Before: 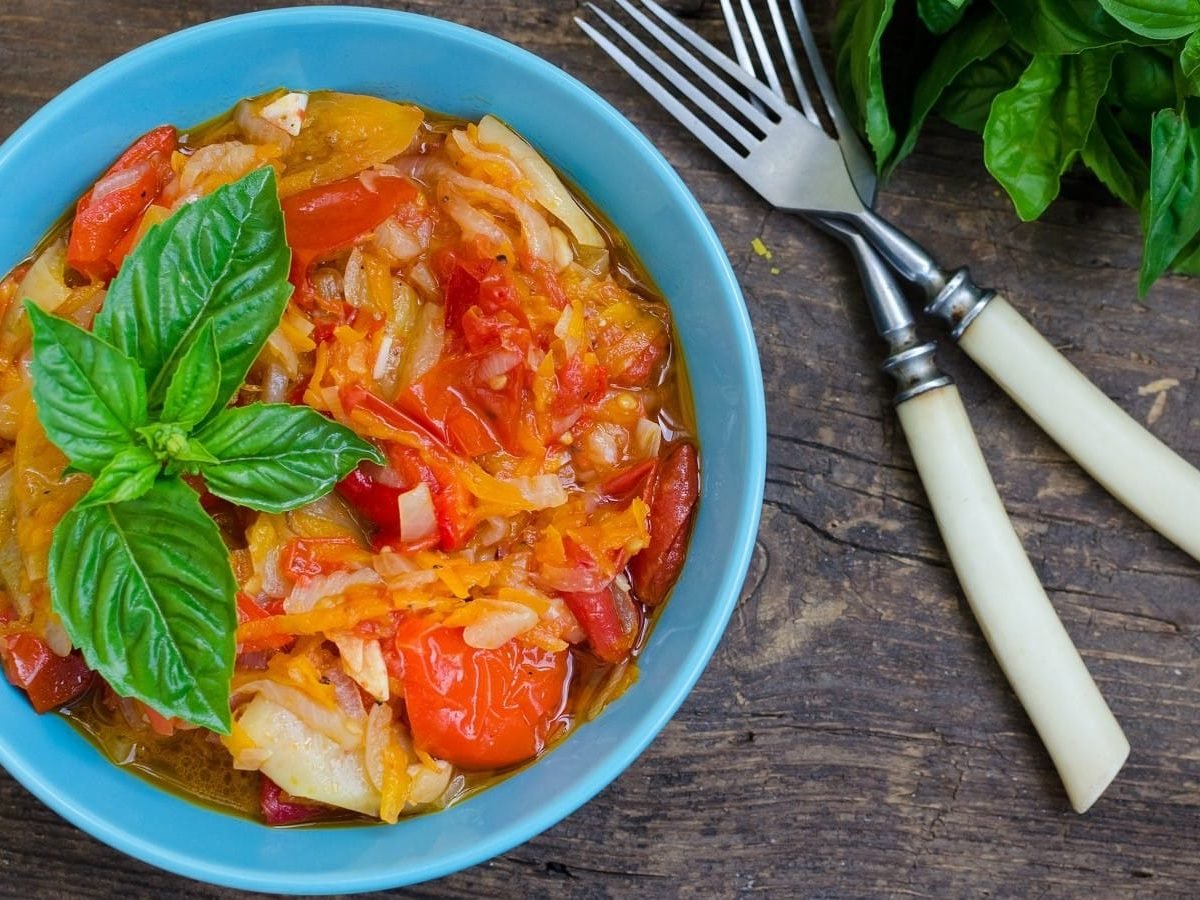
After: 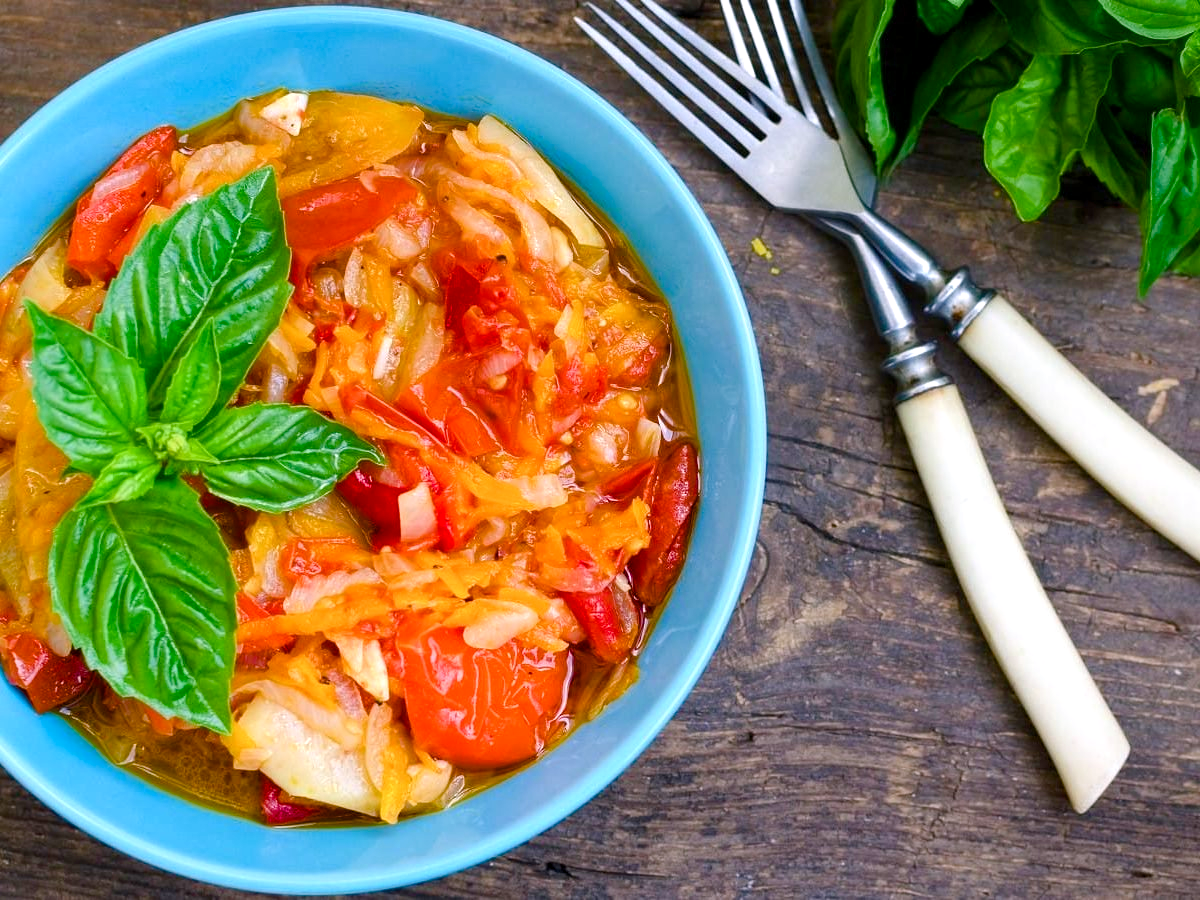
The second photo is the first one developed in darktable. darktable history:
color balance rgb: highlights gain › chroma 1.482%, highlights gain › hue 312.49°, perceptual saturation grading › global saturation 19.452%, perceptual saturation grading › highlights -25.73%, perceptual saturation grading › shadows 49.563%, global vibrance 11.281%
exposure: black level correction 0.001, exposure 0.498 EV, compensate exposure bias true, compensate highlight preservation false
